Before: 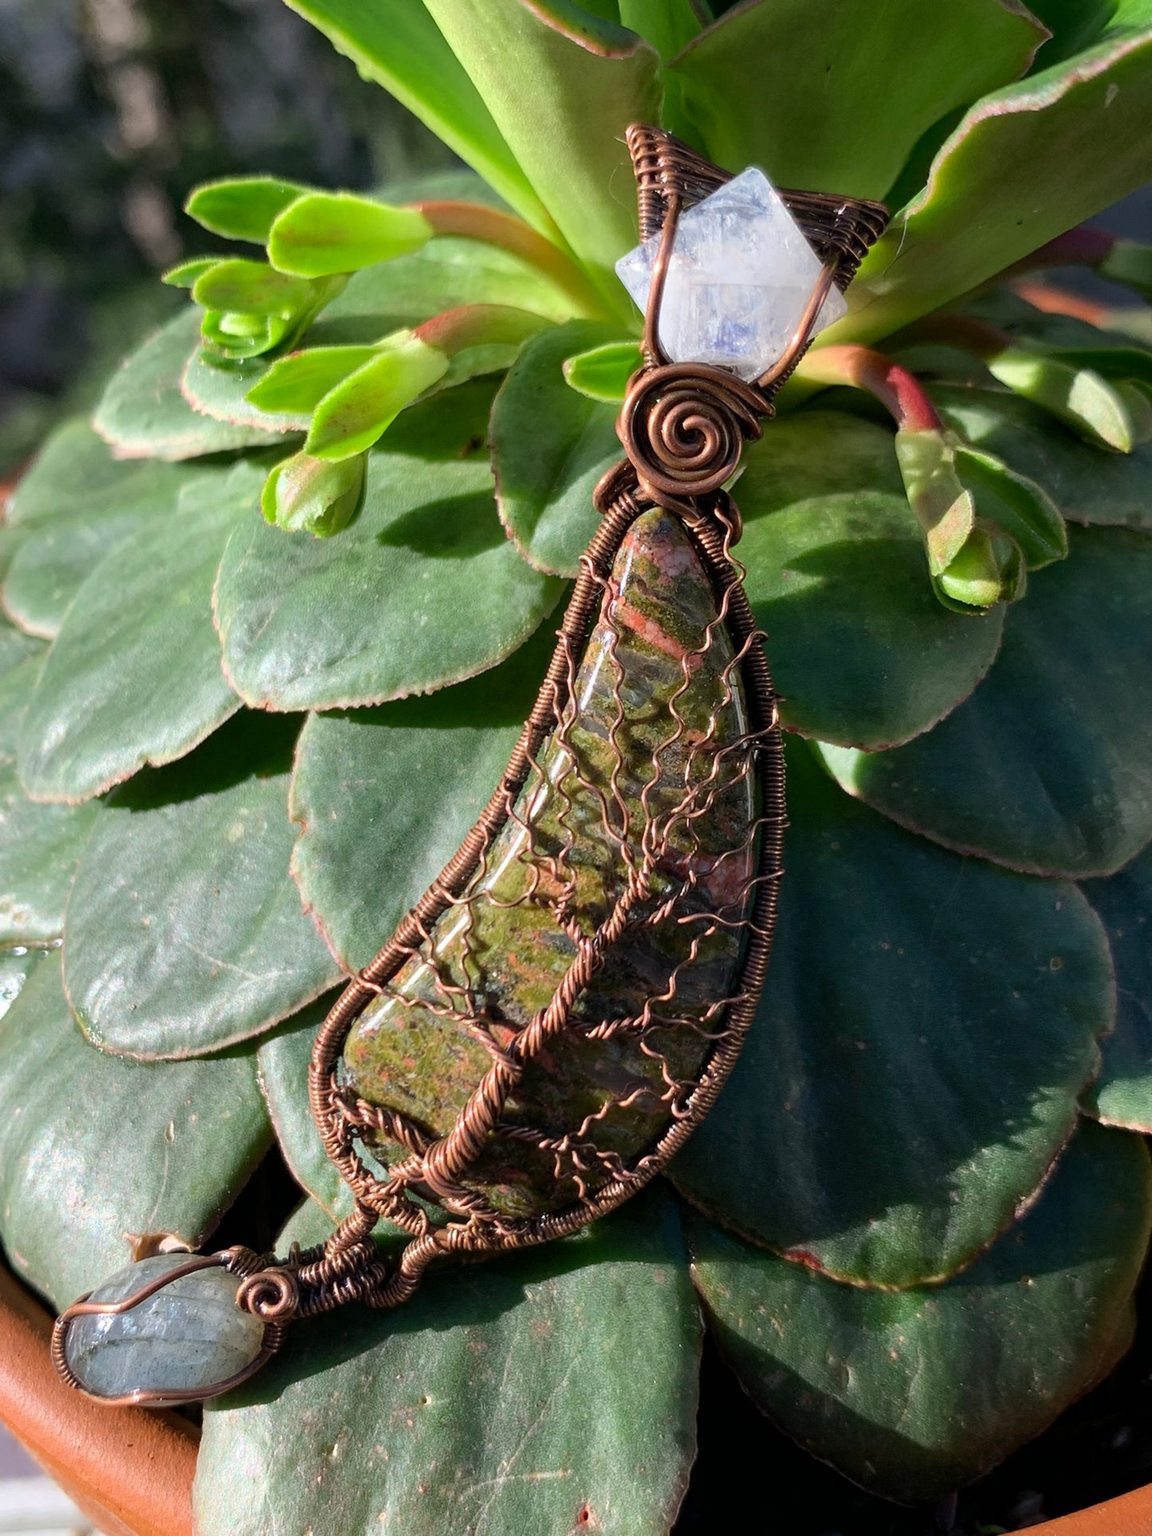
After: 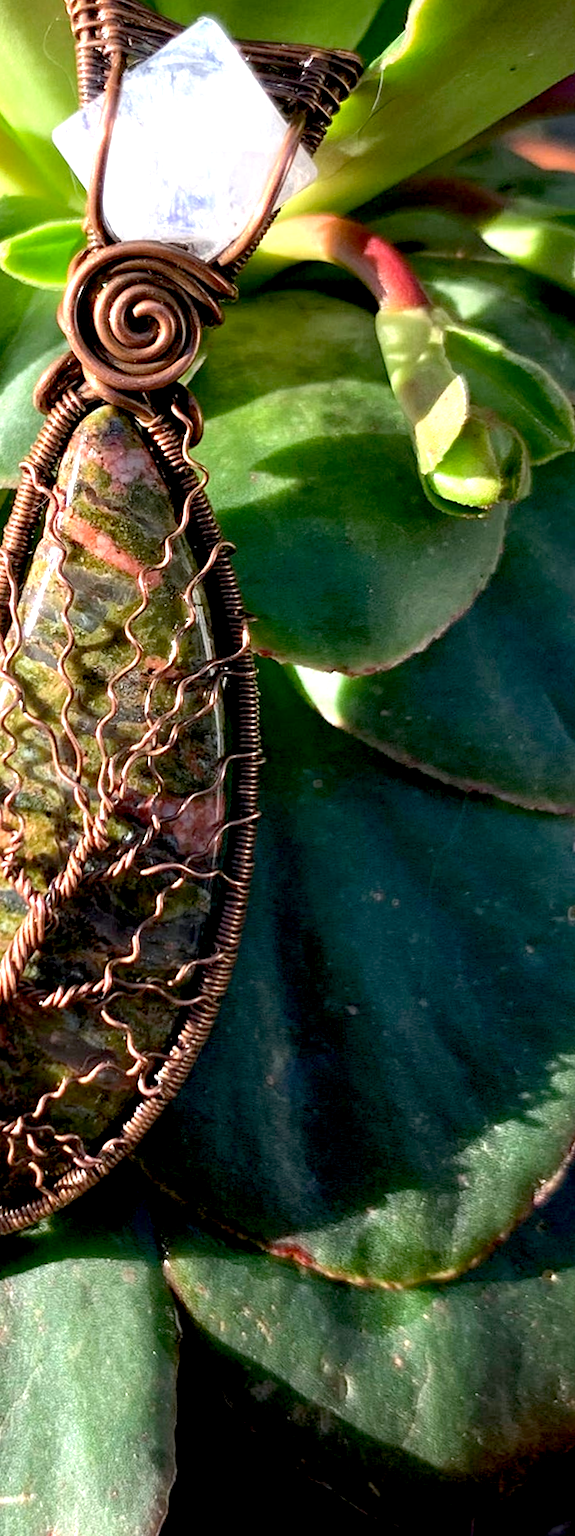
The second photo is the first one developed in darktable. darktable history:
rotate and perspective: rotation -1.32°, lens shift (horizontal) -0.031, crop left 0.015, crop right 0.985, crop top 0.047, crop bottom 0.982
exposure: black level correction 0.008, exposure 0.979 EV, compensate highlight preservation false
crop: left 47.628%, top 6.643%, right 7.874%
